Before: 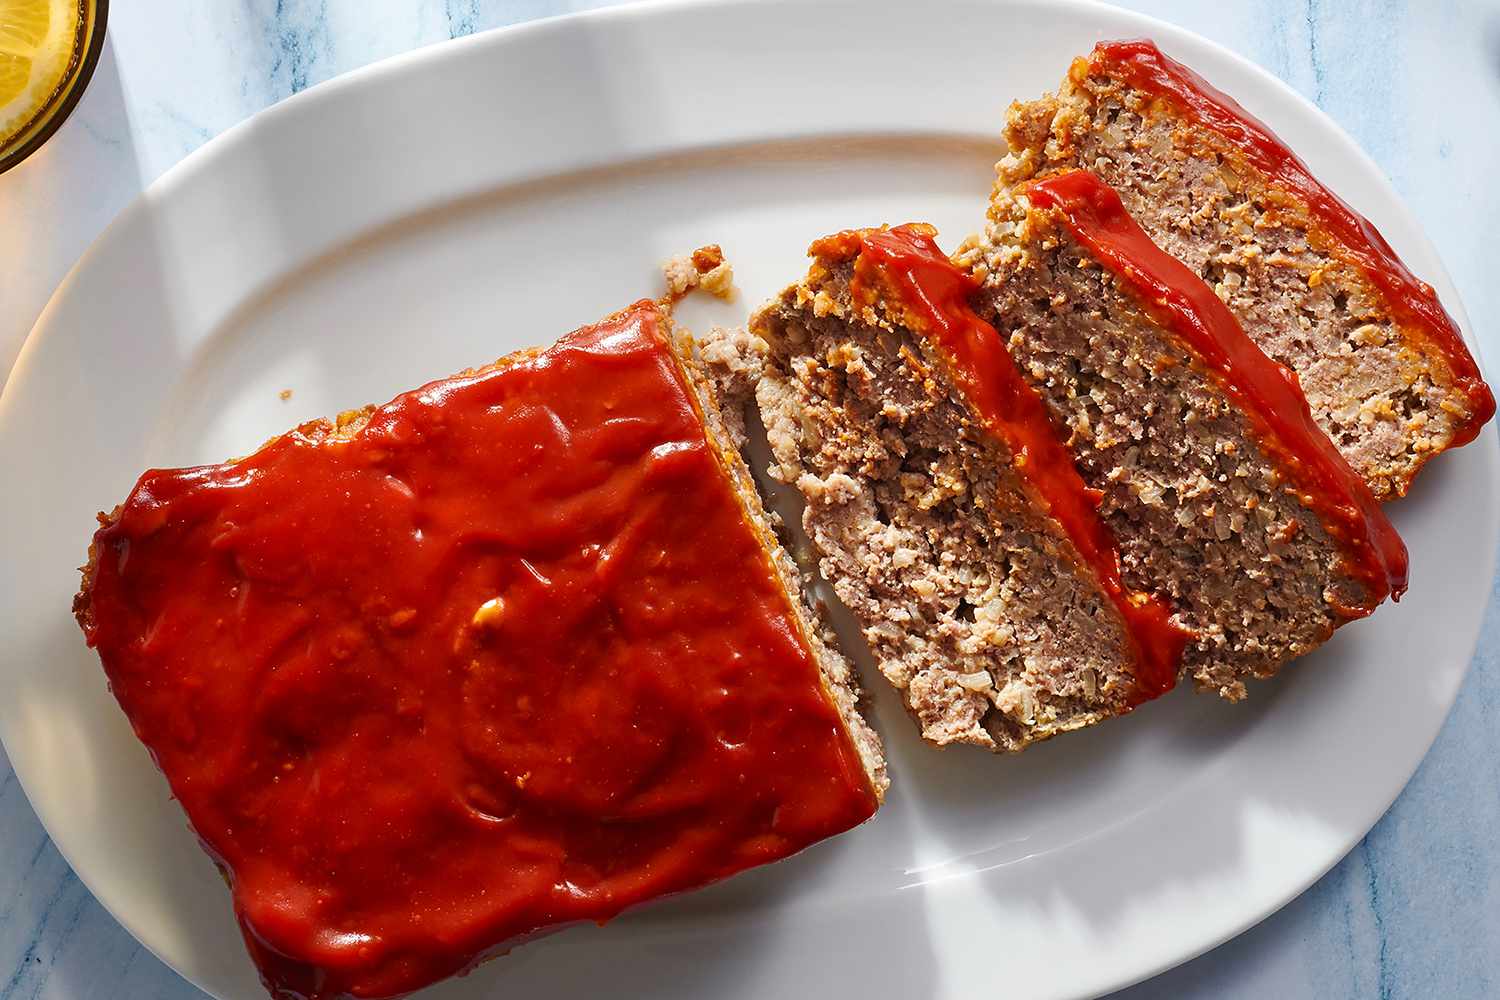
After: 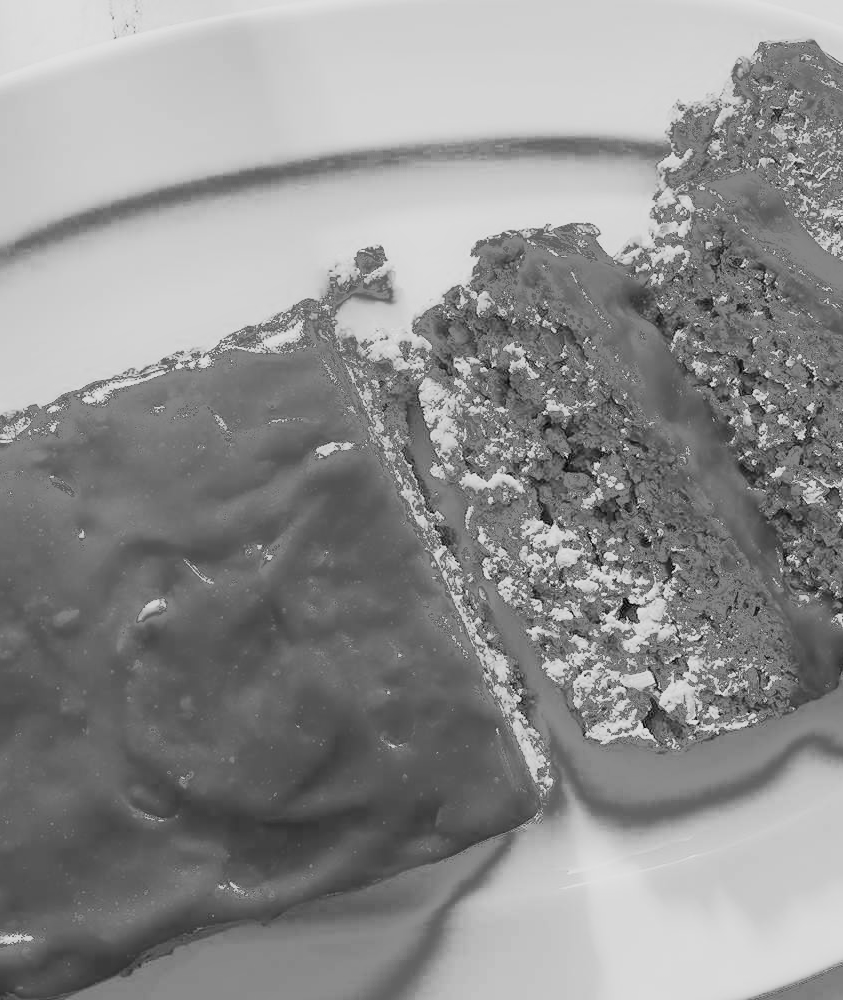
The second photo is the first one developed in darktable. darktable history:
fill light: exposure -0.73 EV, center 0.69, width 2.2
tone equalizer: on, module defaults
crop and rotate: left 22.516%, right 21.234%
filmic rgb: white relative exposure 8 EV, threshold 3 EV, hardness 2.44, latitude 10.07%, contrast 0.72, highlights saturation mix 10%, shadows ↔ highlights balance 1.38%, color science v4 (2020), enable highlight reconstruction true
monochrome: on, module defaults
white balance: red 1.127, blue 0.943
exposure: black level correction 0.001, exposure 1.84 EV, compensate highlight preservation false
